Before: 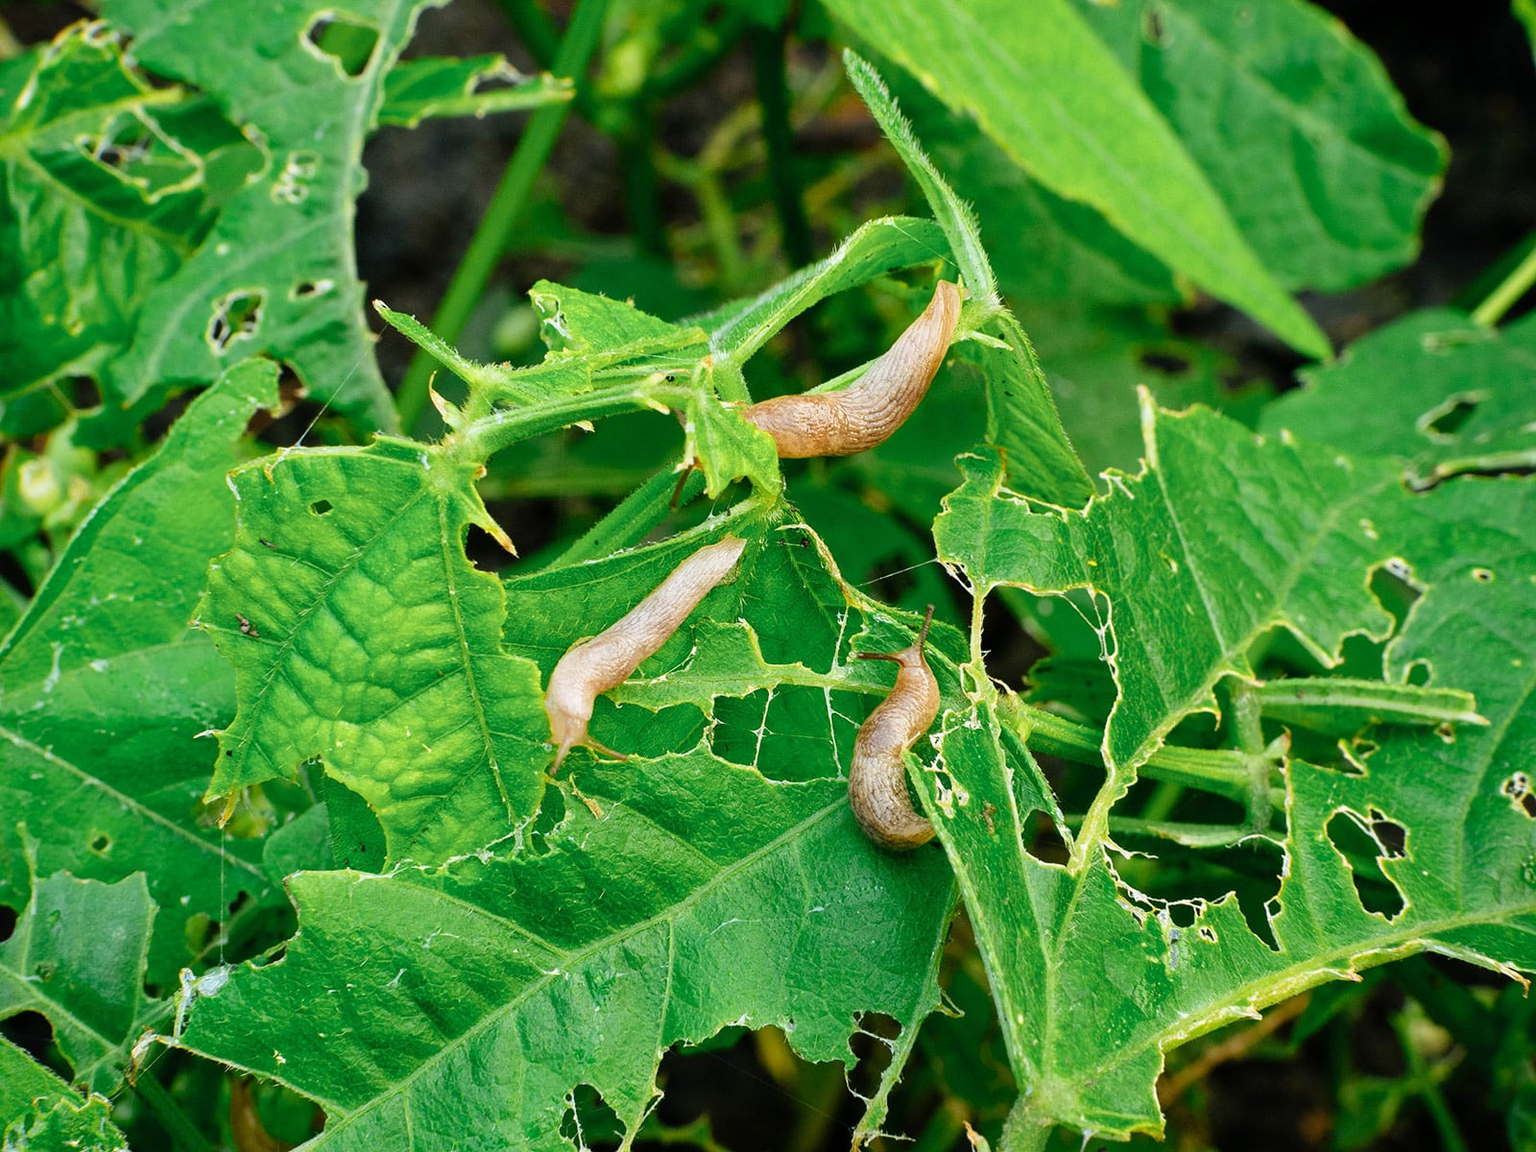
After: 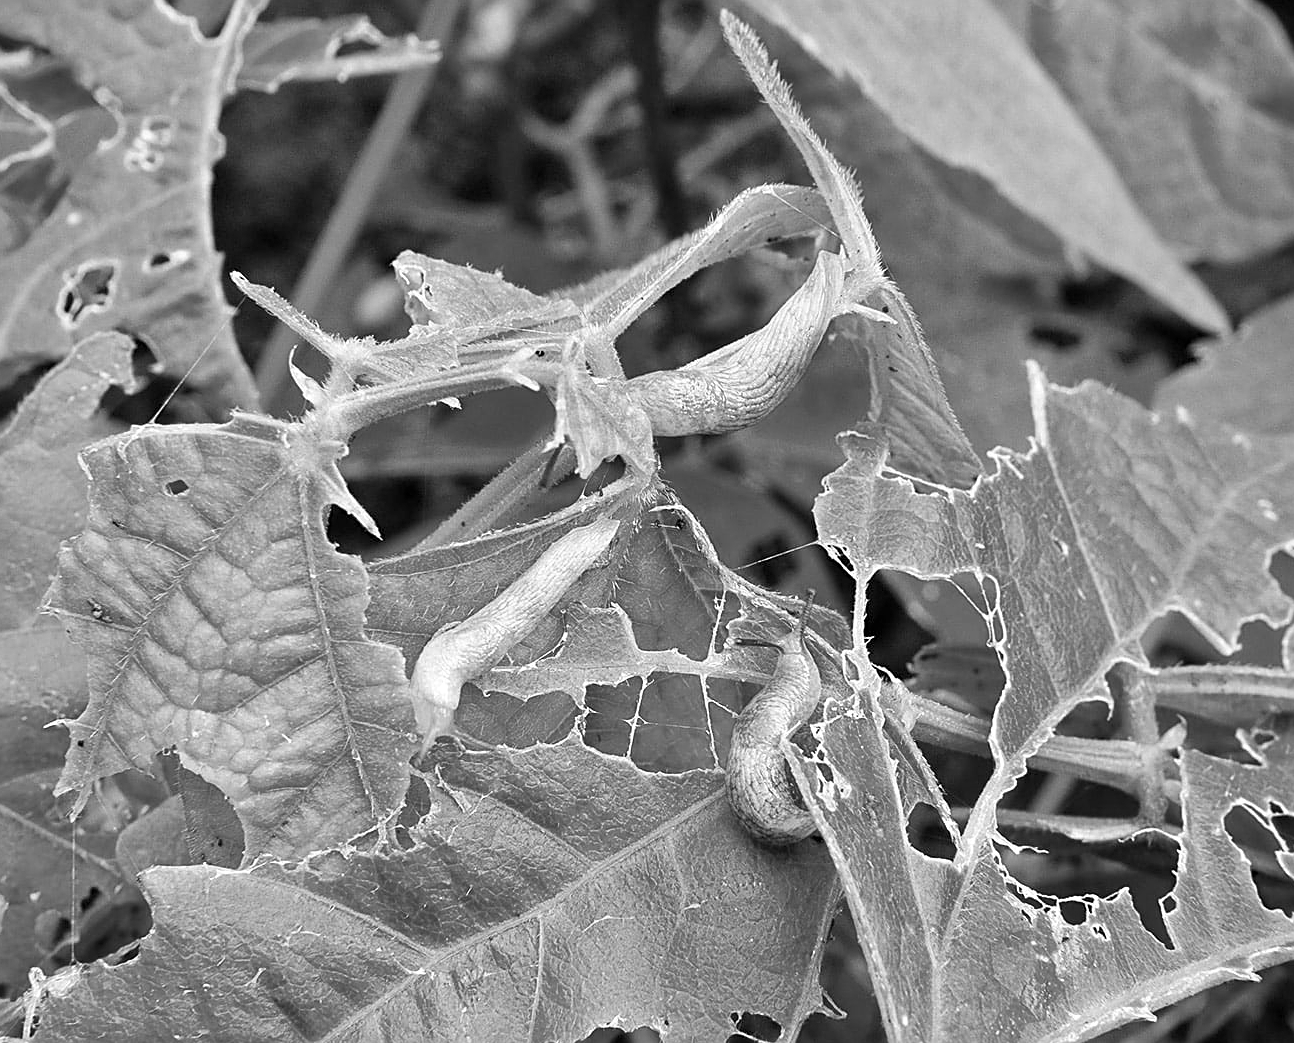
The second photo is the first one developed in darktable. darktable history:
local contrast: mode bilateral grid, contrast 20, coarseness 50, detail 120%, midtone range 0.2
crop: left 9.929%, top 3.475%, right 9.188%, bottom 9.529%
sharpen: on, module defaults
rgb levels: mode RGB, independent channels, levels [[0, 0.474, 1], [0, 0.5, 1], [0, 0.5, 1]]
exposure: exposure 0.496 EV, compensate highlight preservation false
monochrome: a 14.95, b -89.96
